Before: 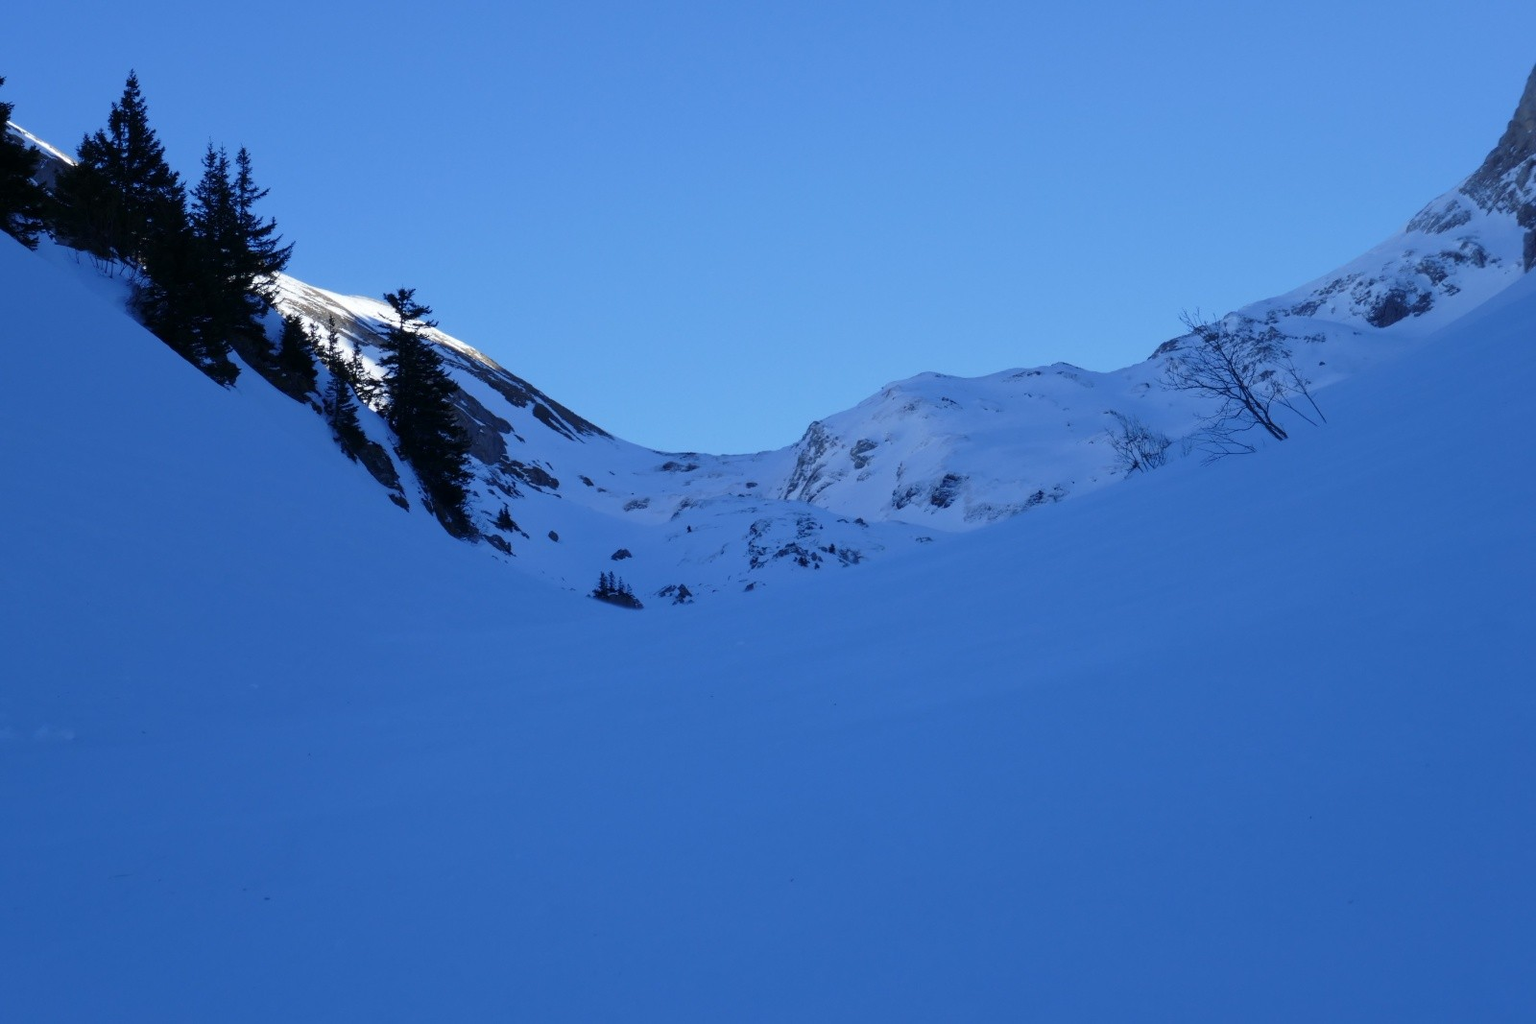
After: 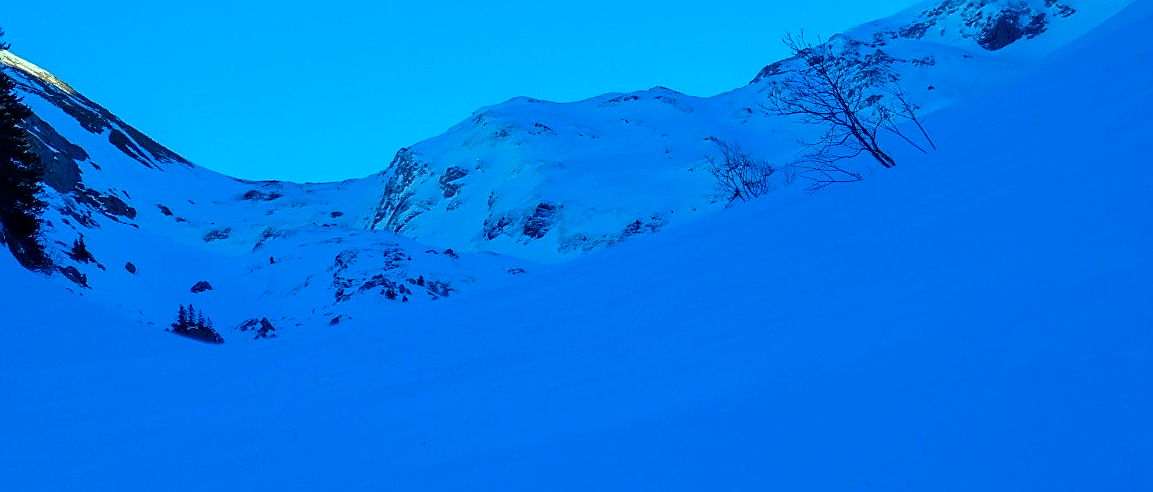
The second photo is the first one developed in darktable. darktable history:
crop and rotate: left 27.917%, top 27.345%, bottom 26.494%
sharpen: radius 1.424, amount 1.254, threshold 0.805
local contrast: detail 130%
color correction: highlights a* -10.97, highlights b* 9.93, saturation 1.71
